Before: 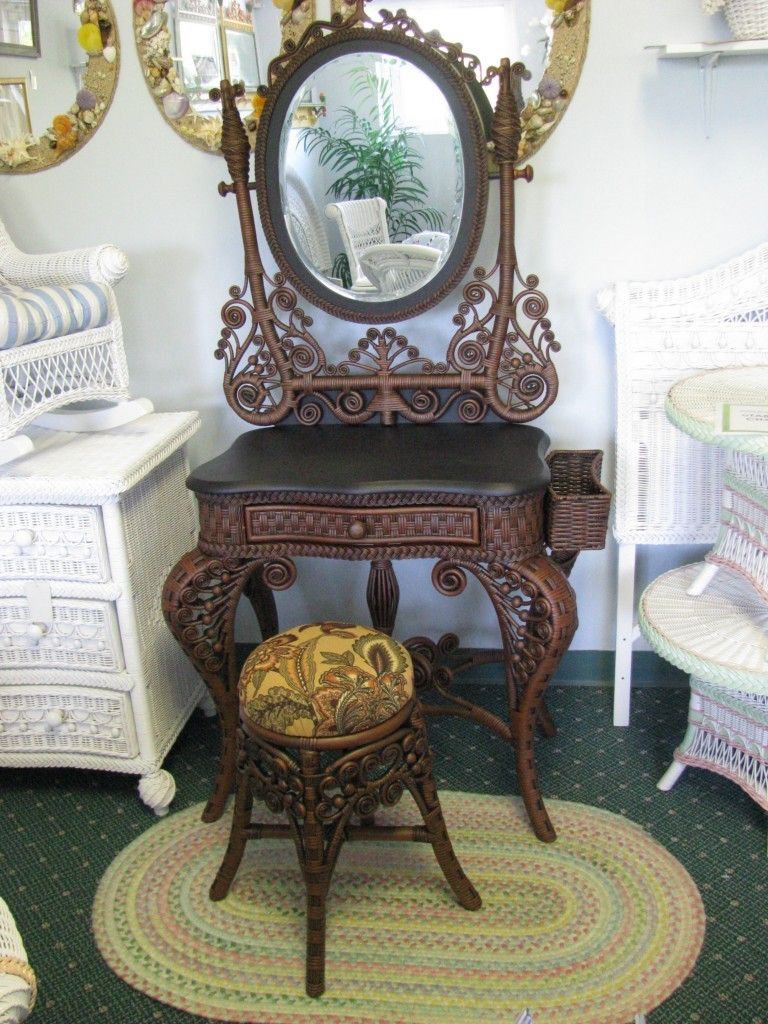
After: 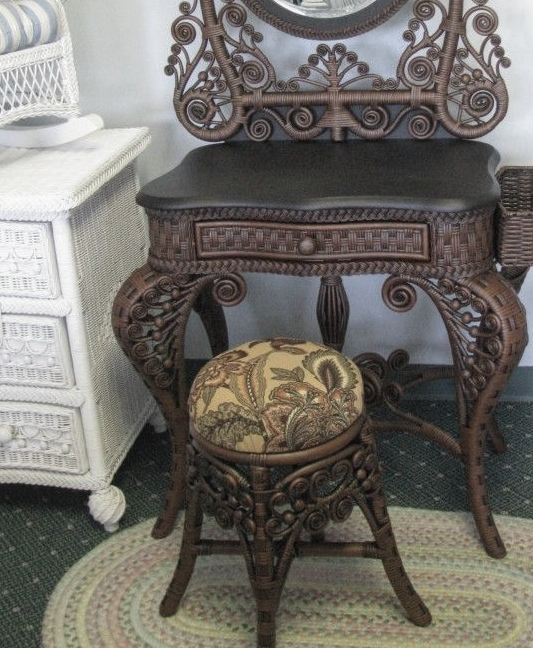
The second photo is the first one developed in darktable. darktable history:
local contrast: detail 110%
color correction: highlights b* -0.004, saturation 0.563
crop: left 6.554%, top 27.737%, right 24.045%, bottom 8.905%
